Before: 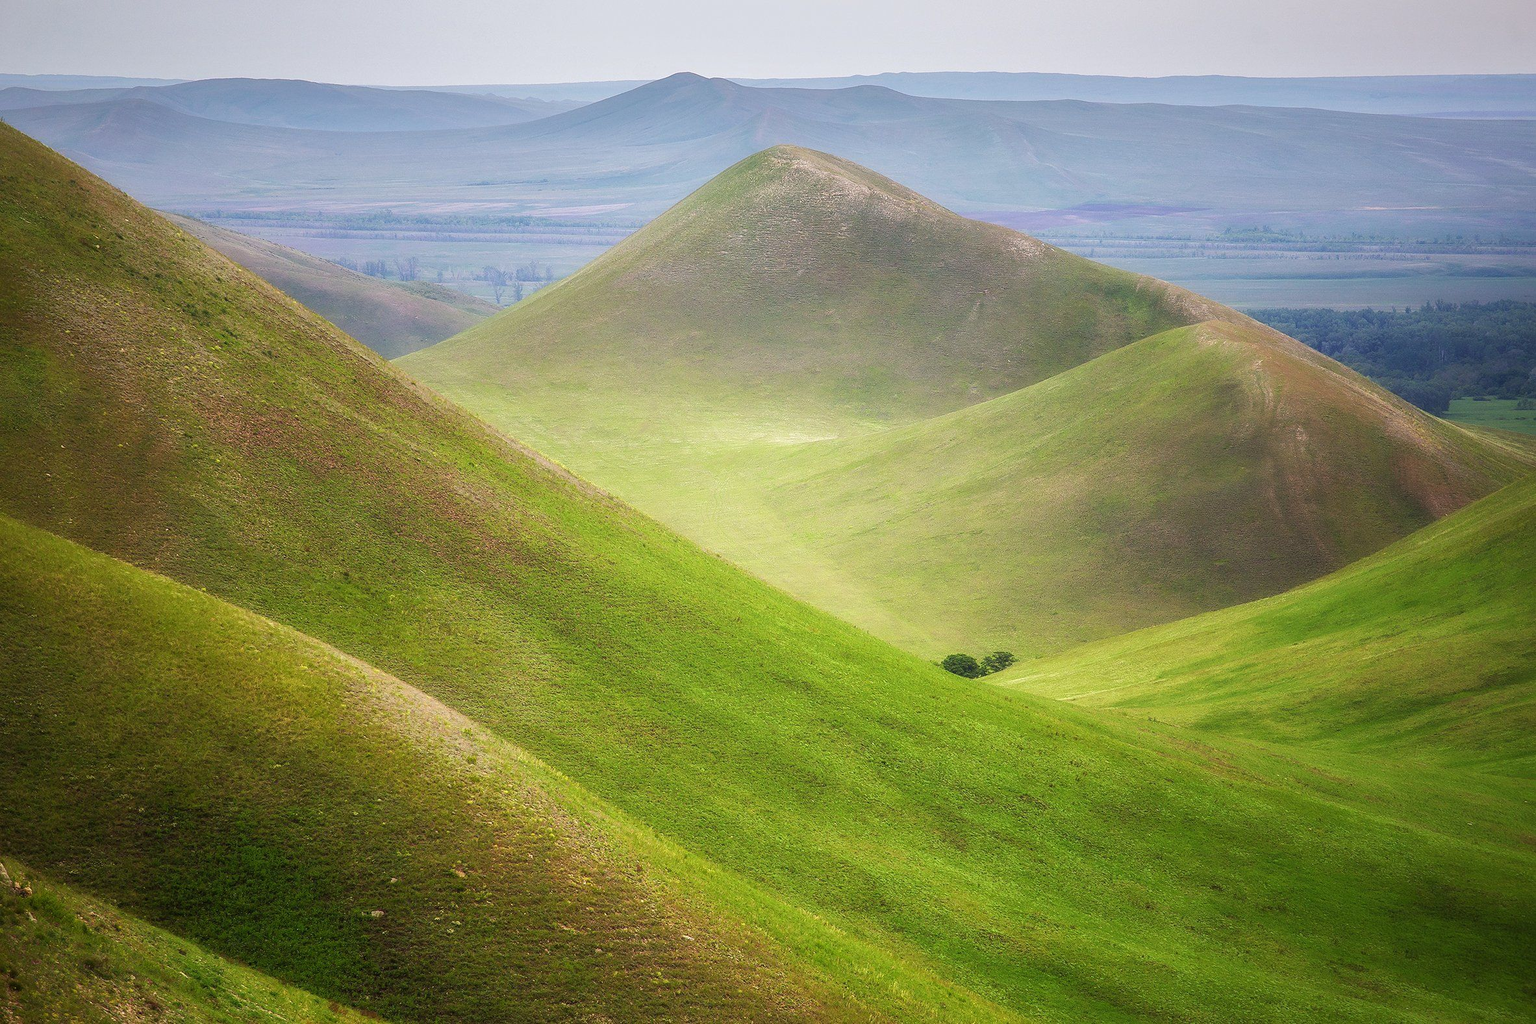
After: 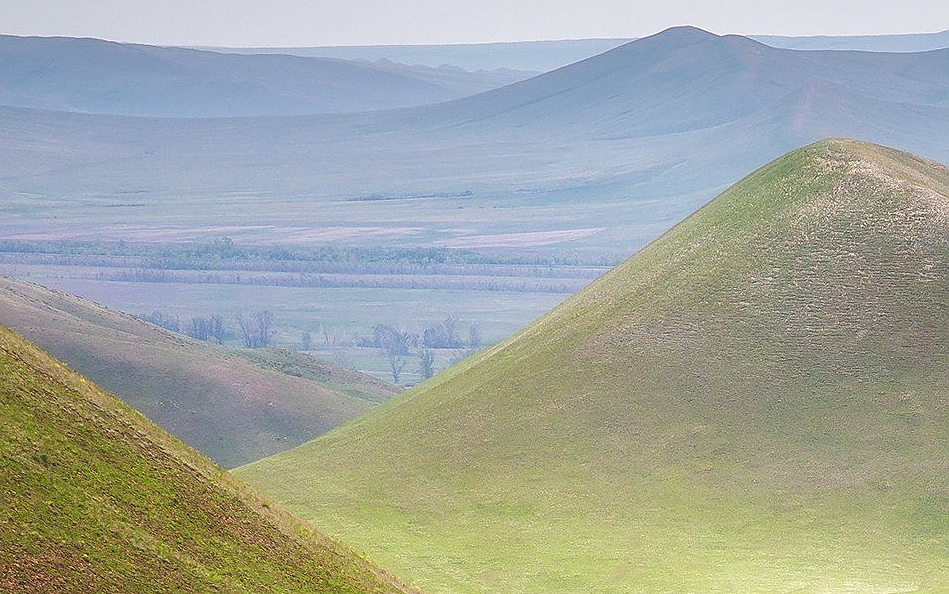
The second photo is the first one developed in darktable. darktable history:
sharpen: radius 0.99
crop: left 15.692%, top 5.449%, right 44.154%, bottom 56.86%
